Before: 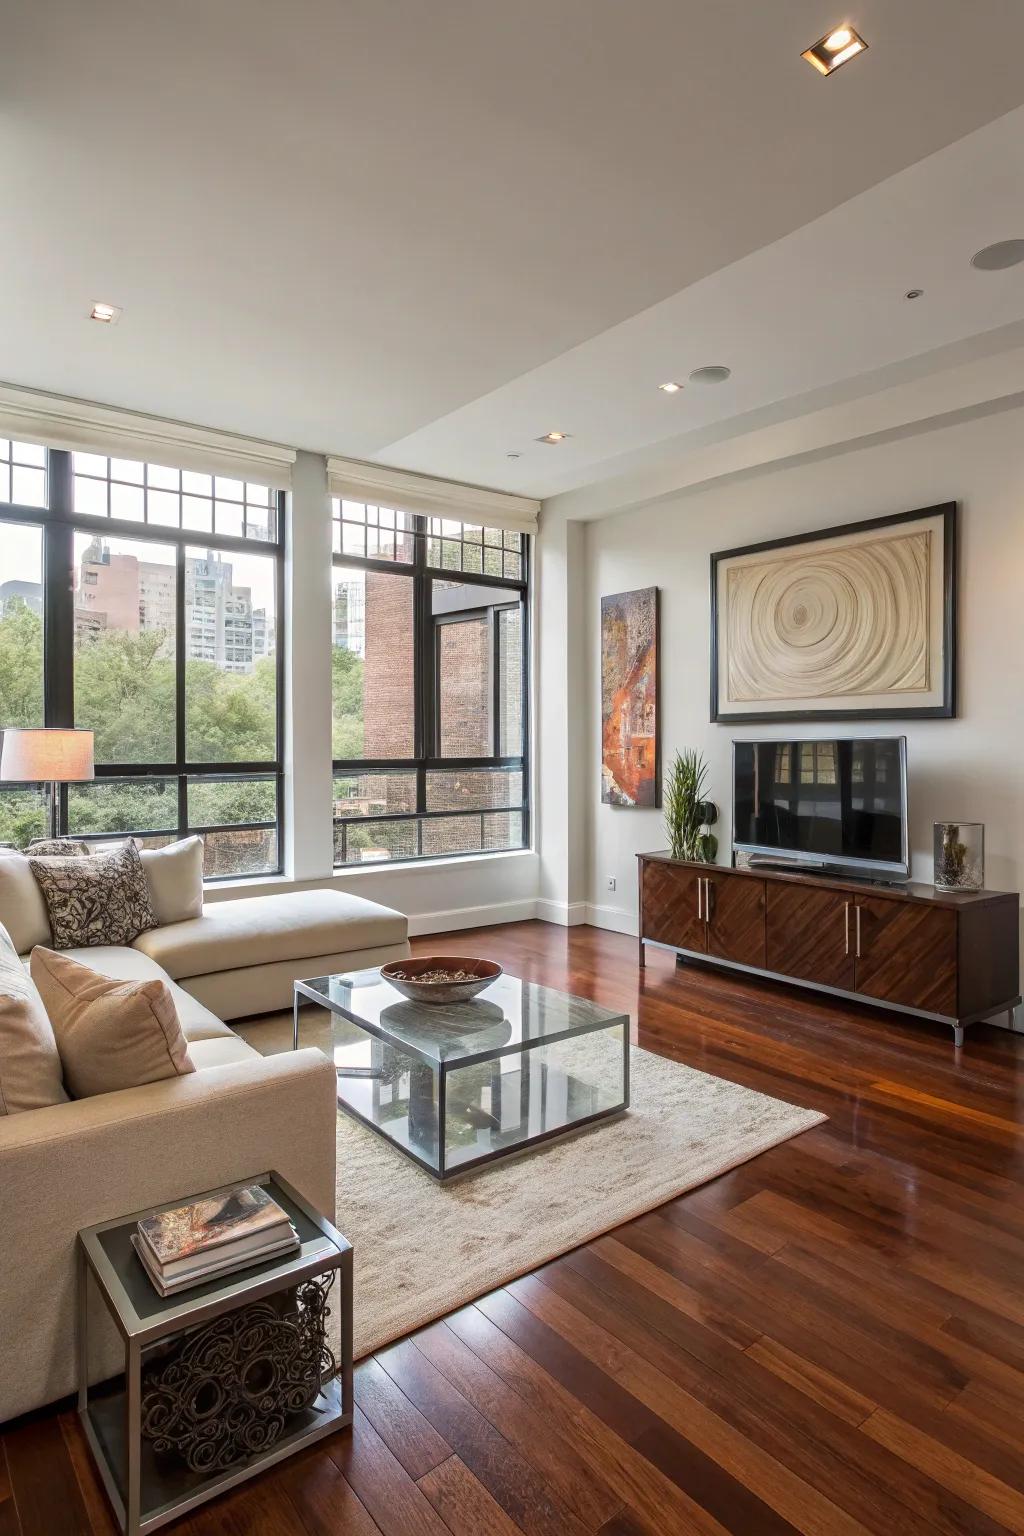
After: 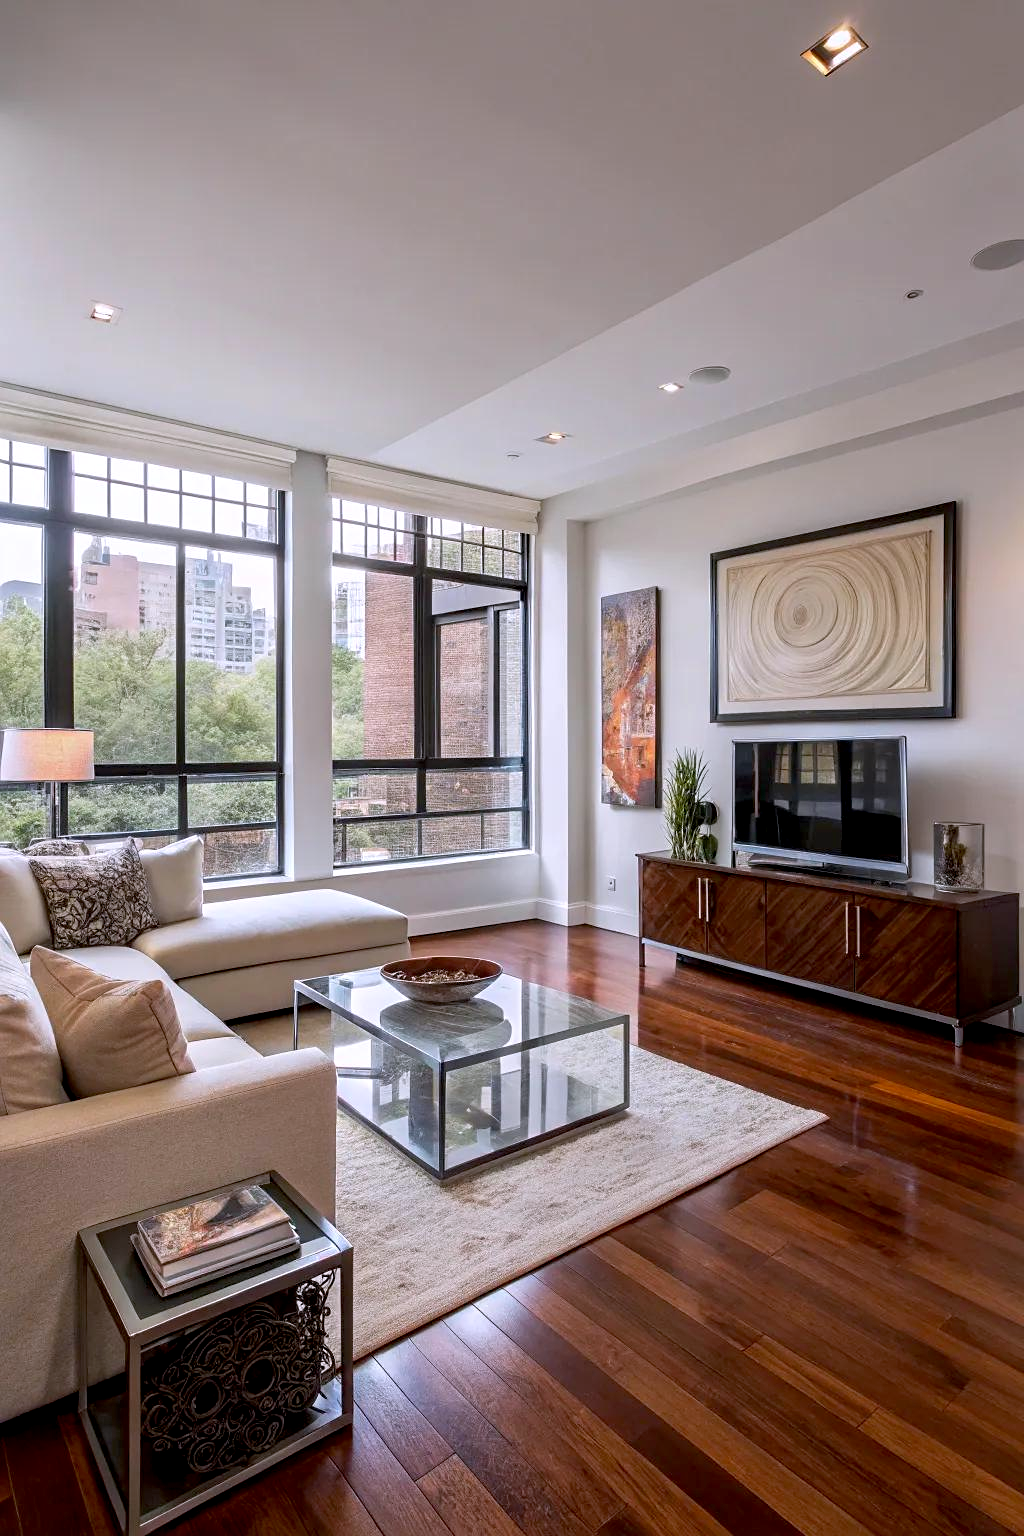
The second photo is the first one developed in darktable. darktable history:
sharpen: amount 0.2
exposure: black level correction 0.009, compensate highlight preservation false
white balance: red 1.004, blue 1.096
